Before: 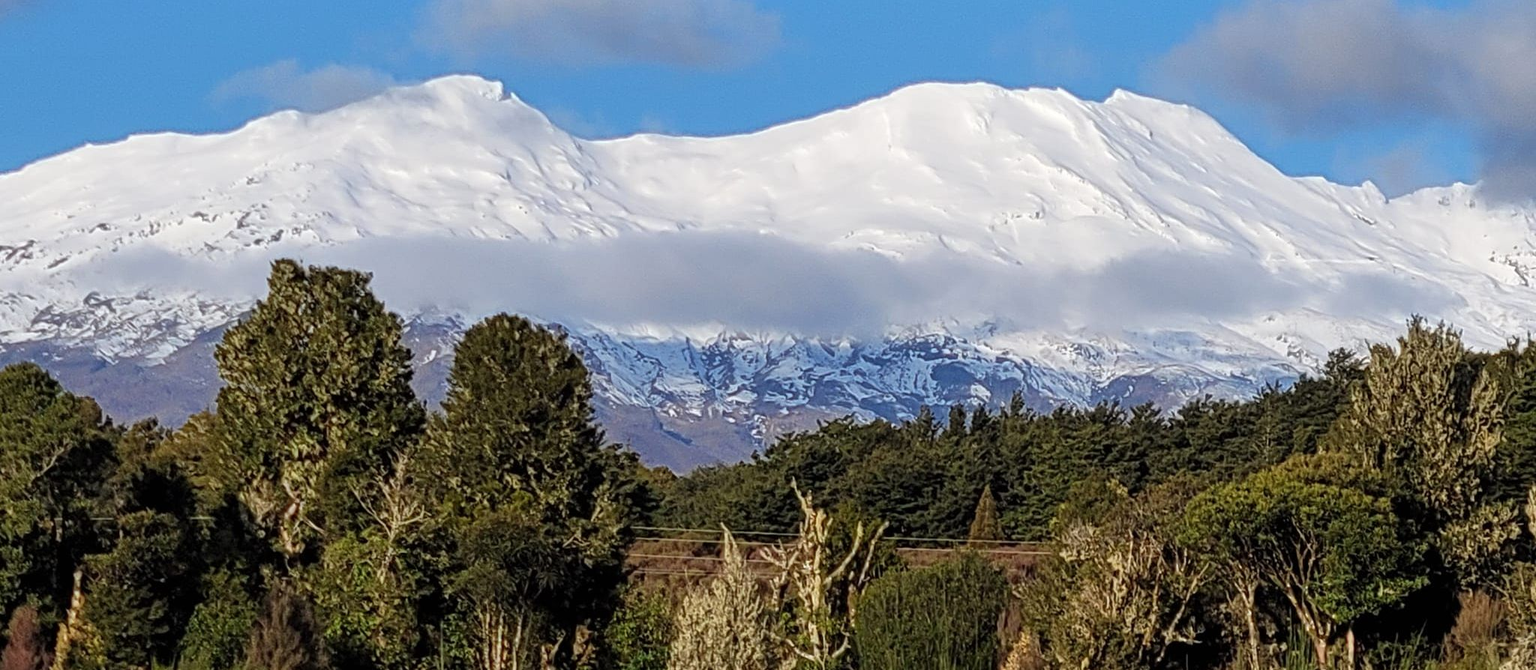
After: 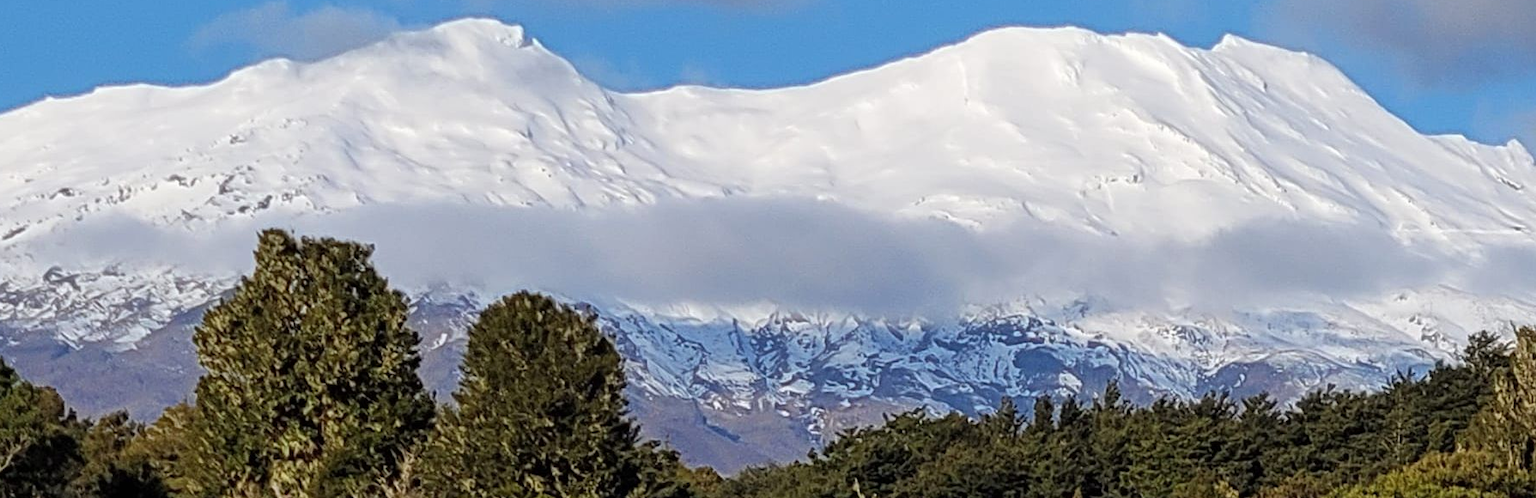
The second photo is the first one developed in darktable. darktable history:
crop: left 2.999%, top 8.935%, right 9.636%, bottom 26.006%
